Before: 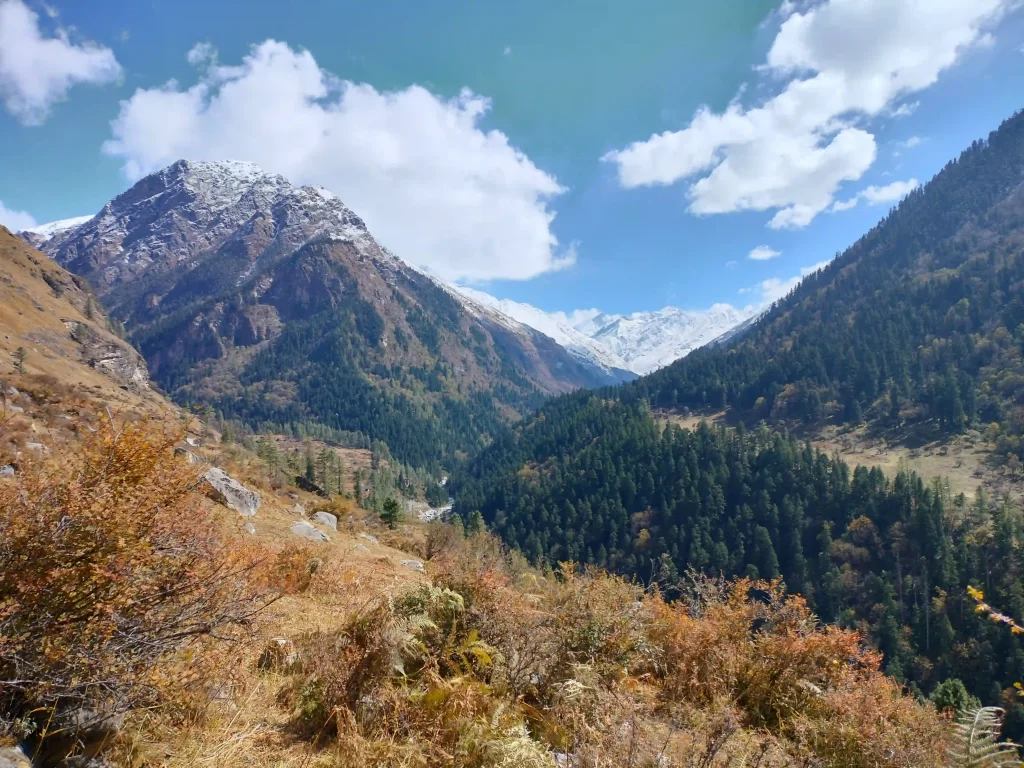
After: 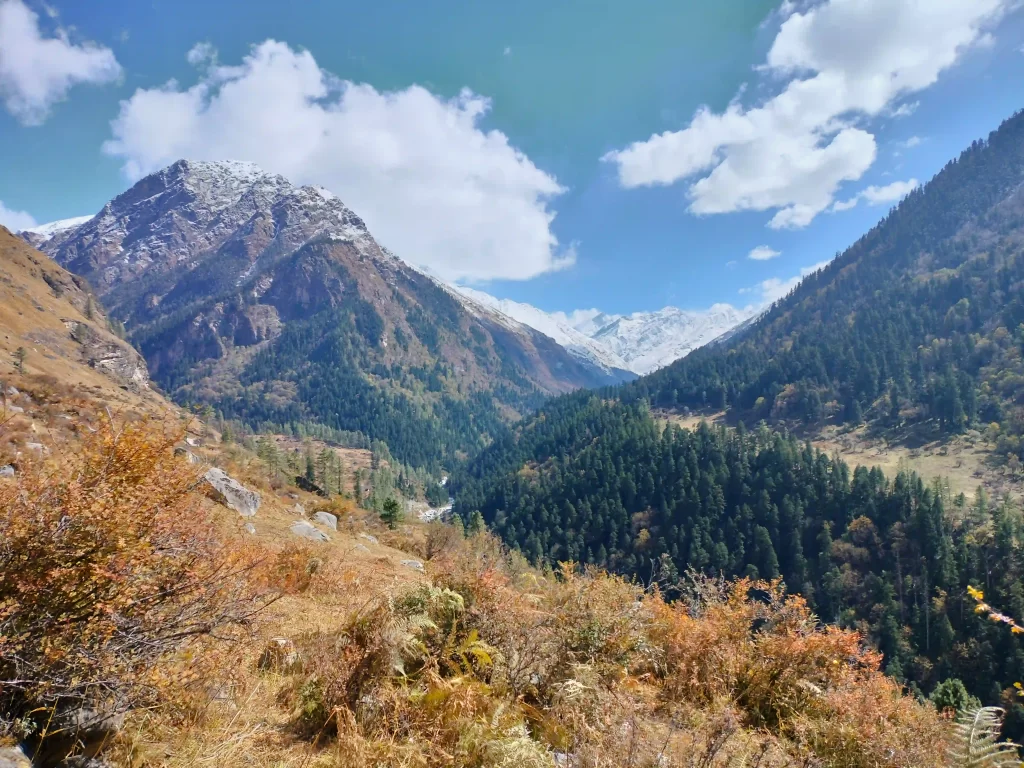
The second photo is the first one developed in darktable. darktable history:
exposure: exposure -0.153 EV, compensate highlight preservation false
tone equalizer: -8 EV 0.001 EV, -7 EV -0.004 EV, -6 EV 0.009 EV, -5 EV 0.032 EV, -4 EV 0.276 EV, -3 EV 0.644 EV, -2 EV 0.584 EV, -1 EV 0.187 EV, +0 EV 0.024 EV
